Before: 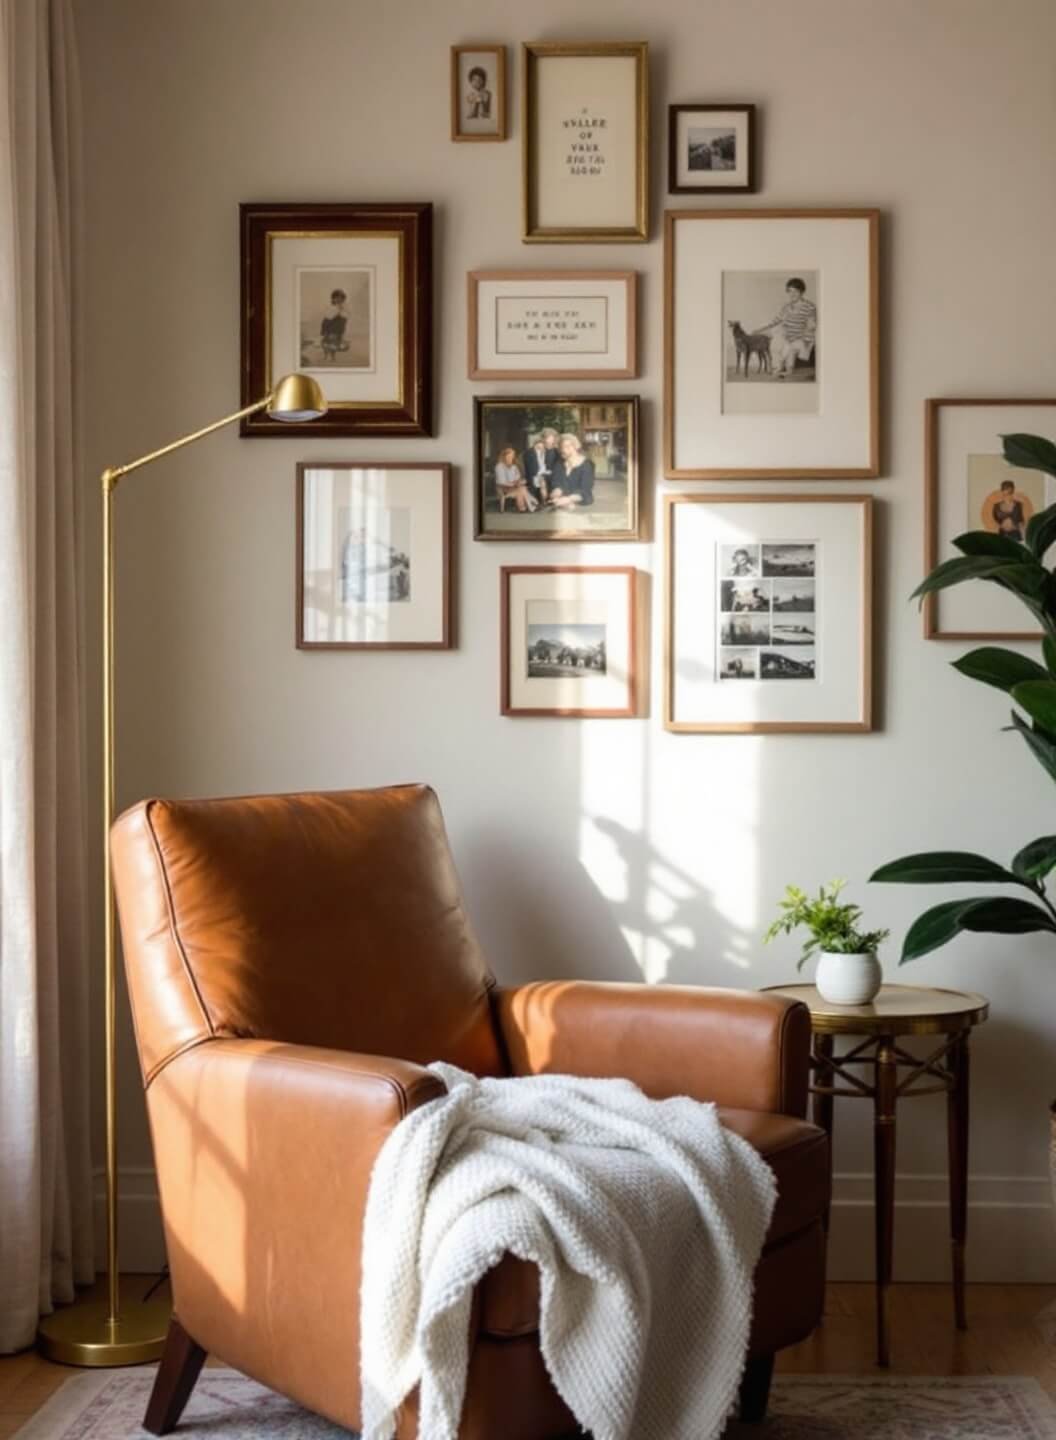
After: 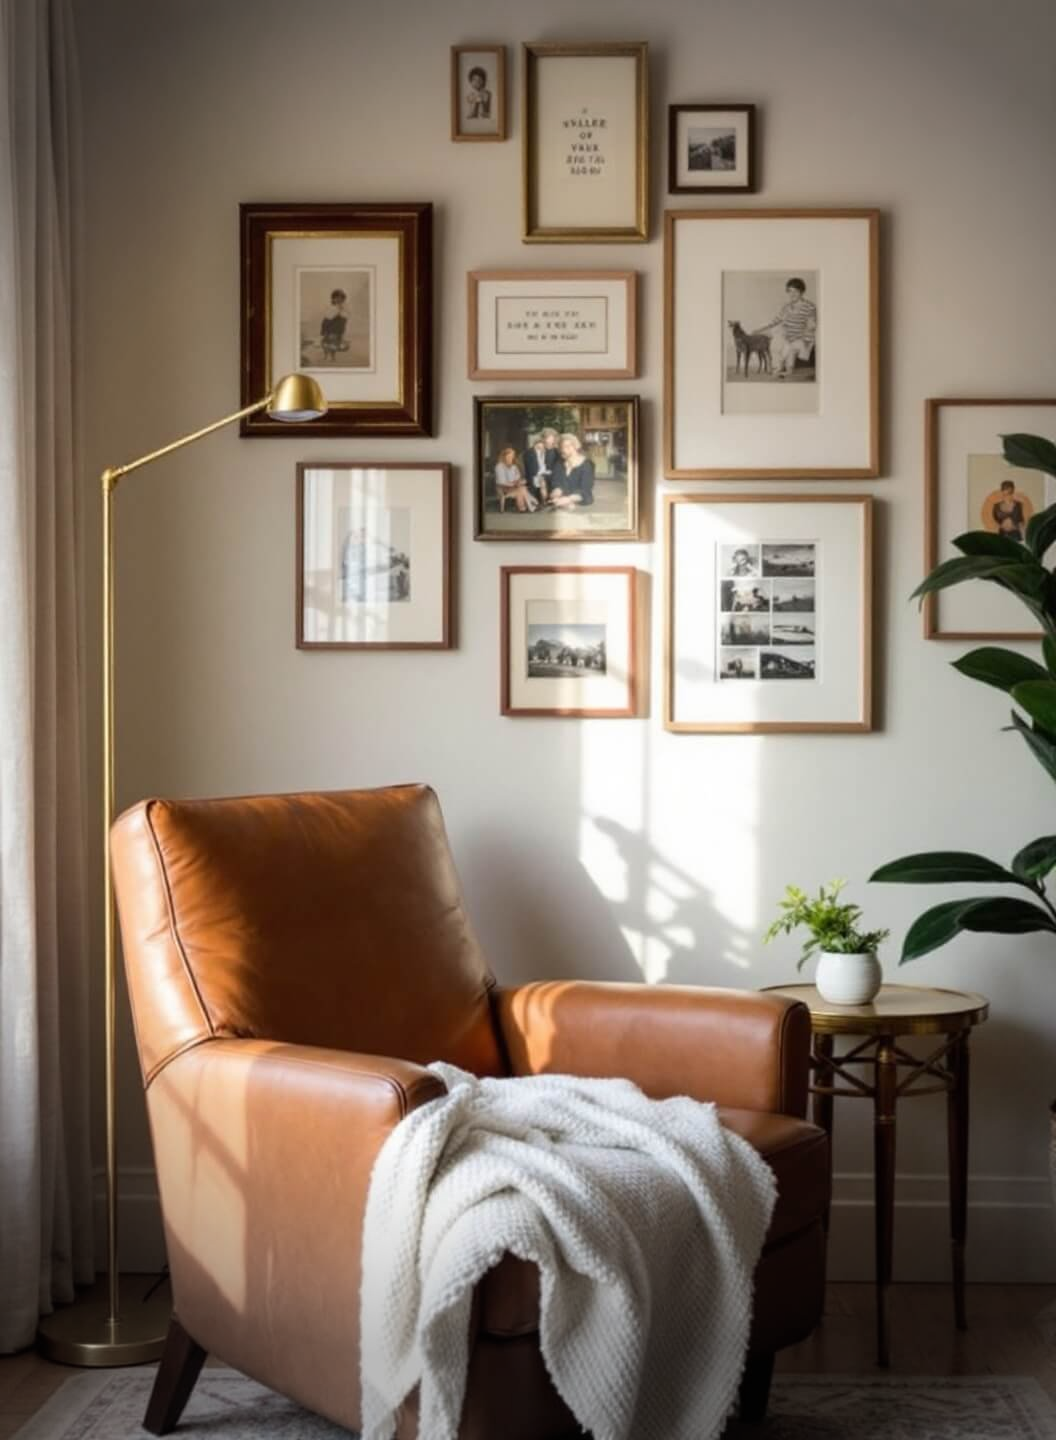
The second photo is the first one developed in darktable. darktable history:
vignetting: fall-off start 68.72%, fall-off radius 29.22%, center (0.034, -0.085), width/height ratio 0.986, shape 0.842
